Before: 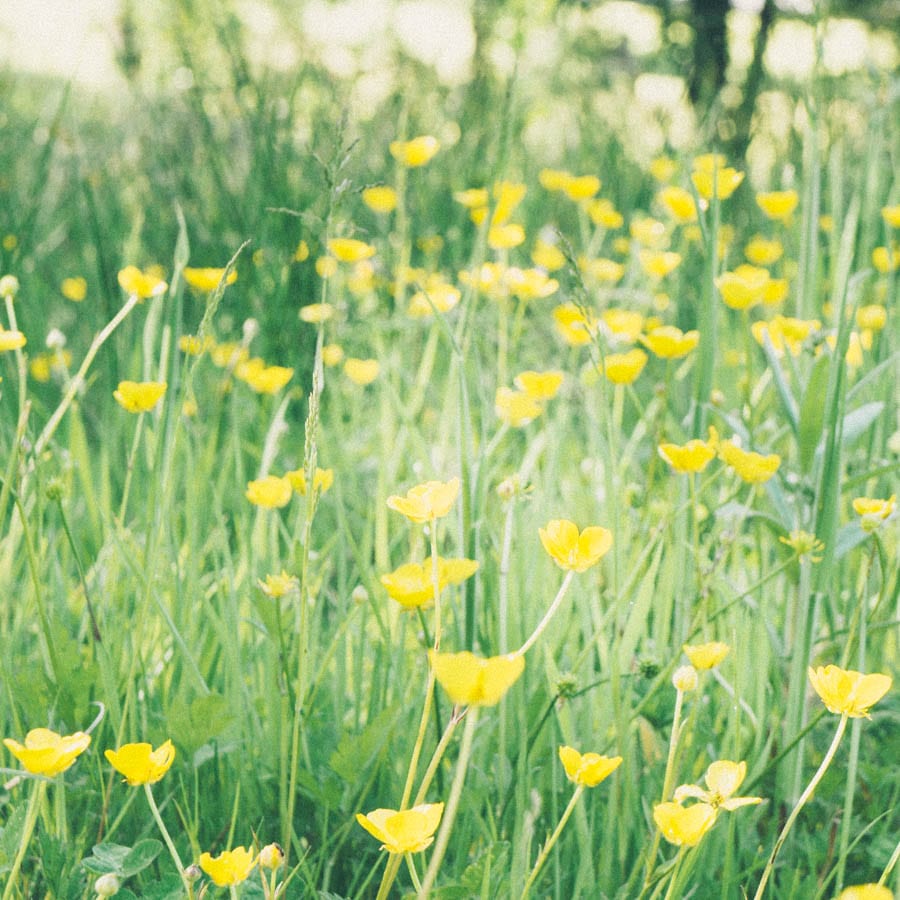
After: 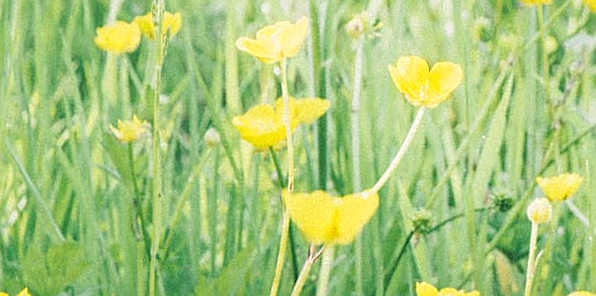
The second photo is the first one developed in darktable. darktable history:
crop: left 18.091%, top 51.13%, right 17.525%, bottom 16.85%
fill light: on, module defaults
local contrast: highlights 100%, shadows 100%, detail 120%, midtone range 0.2
sharpen: on, module defaults
rotate and perspective: rotation -1.77°, lens shift (horizontal) 0.004, automatic cropping off
